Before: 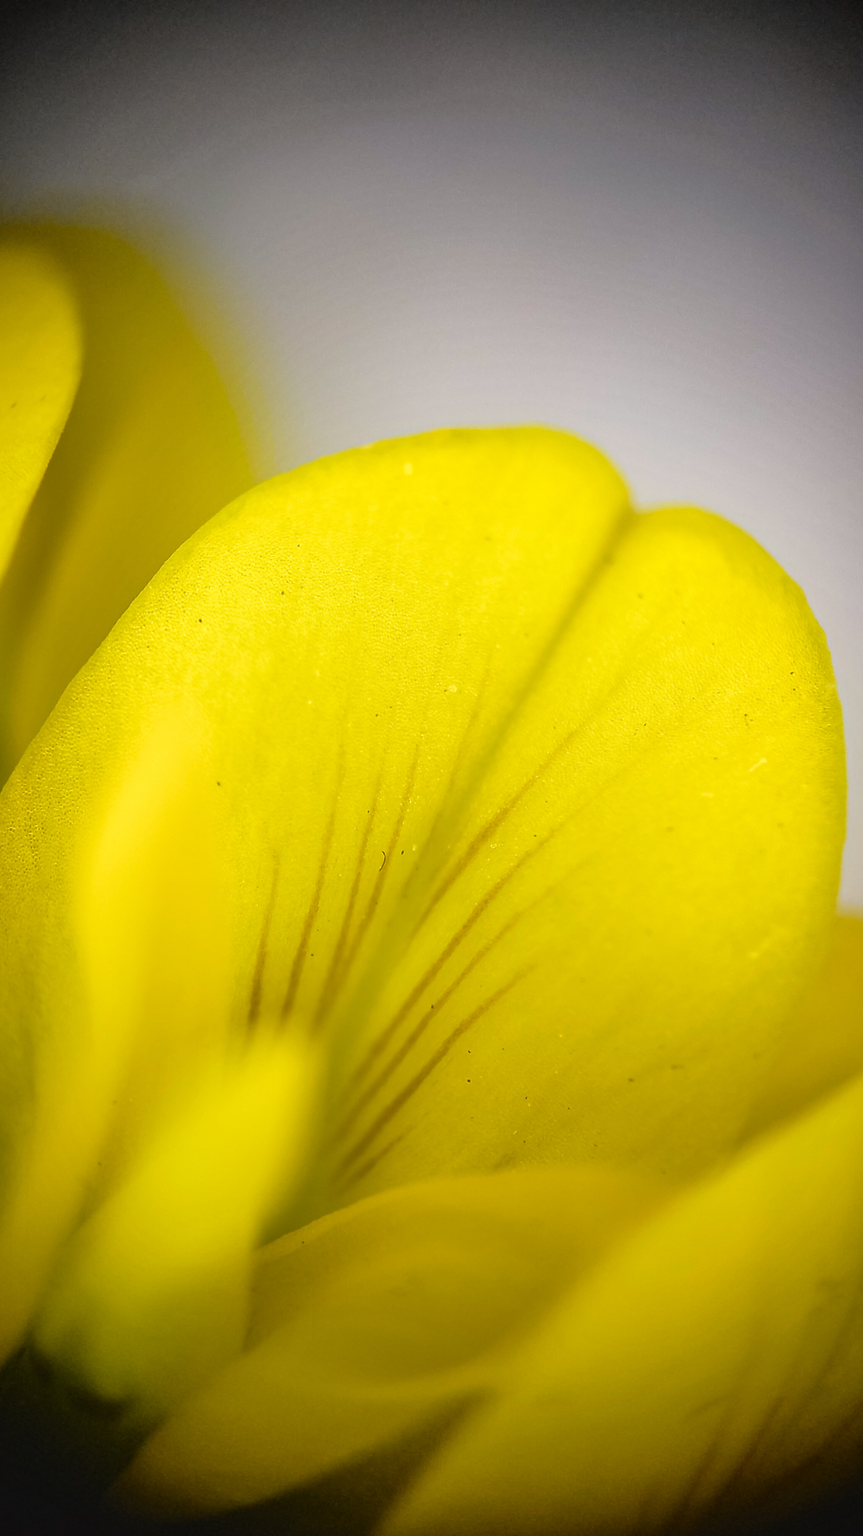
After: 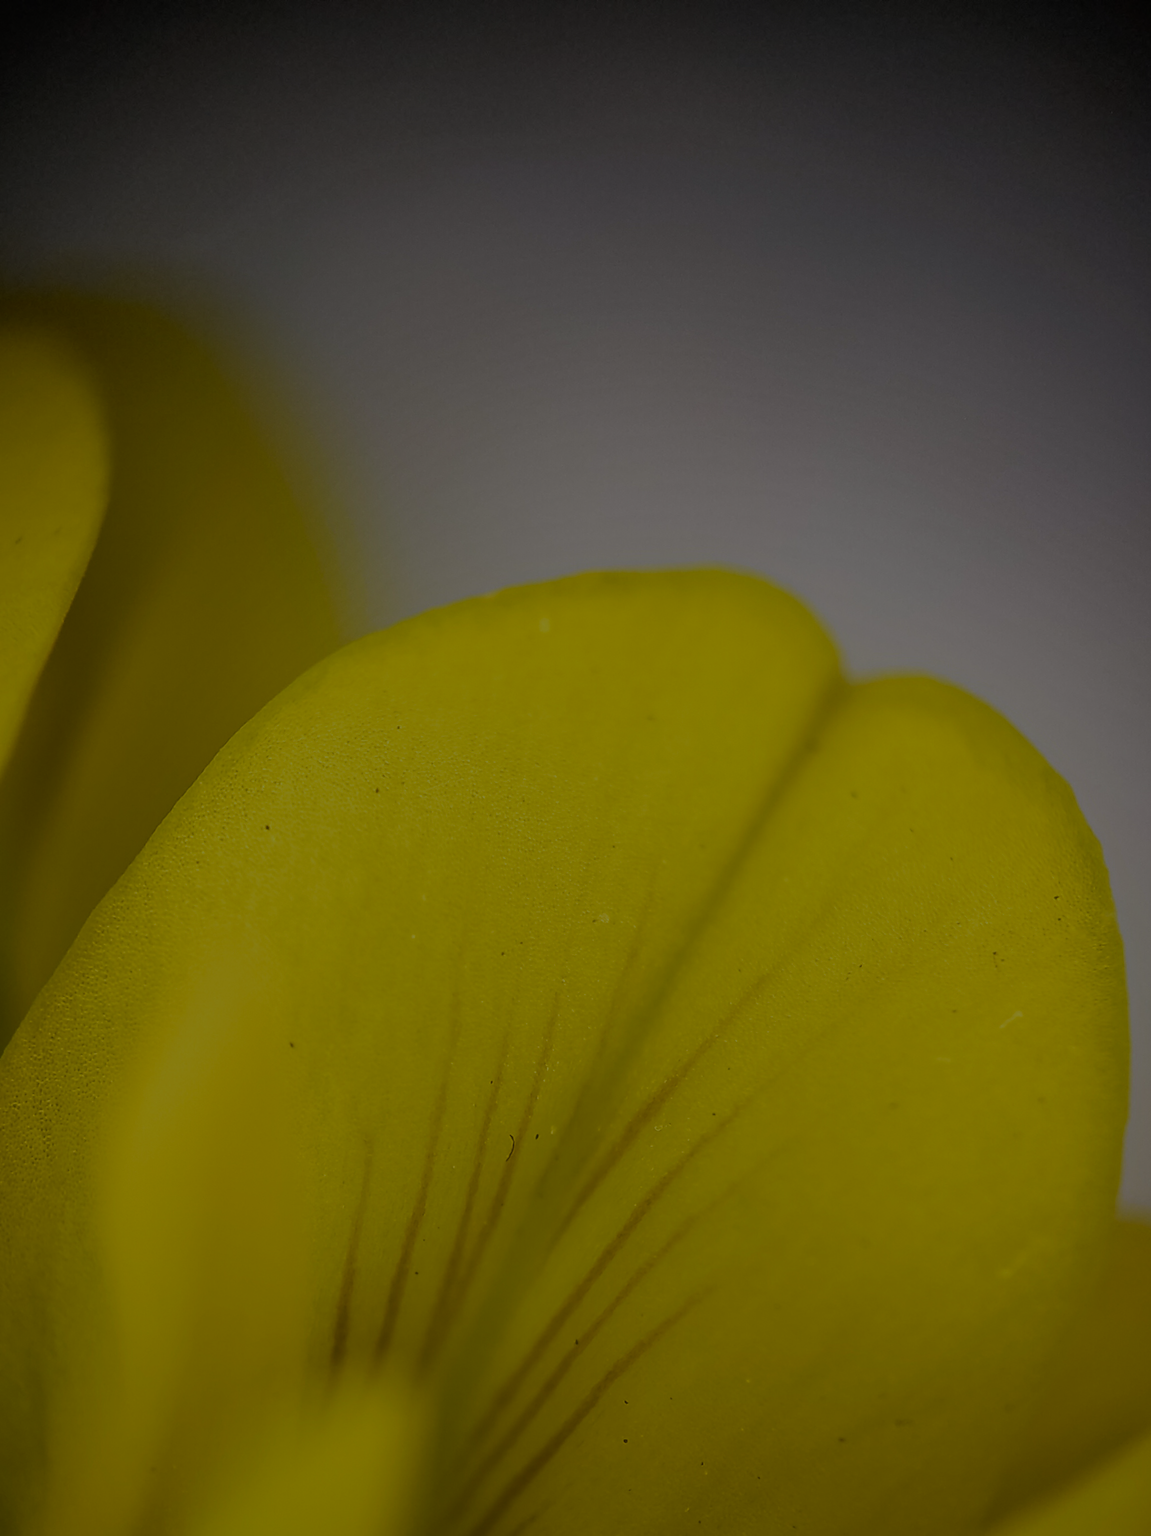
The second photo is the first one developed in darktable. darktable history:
shadows and highlights: shadows -20.33, white point adjustment -2.09, highlights -34.99
exposure: exposure -1.96 EV, compensate highlight preservation false
crop: bottom 24.979%
